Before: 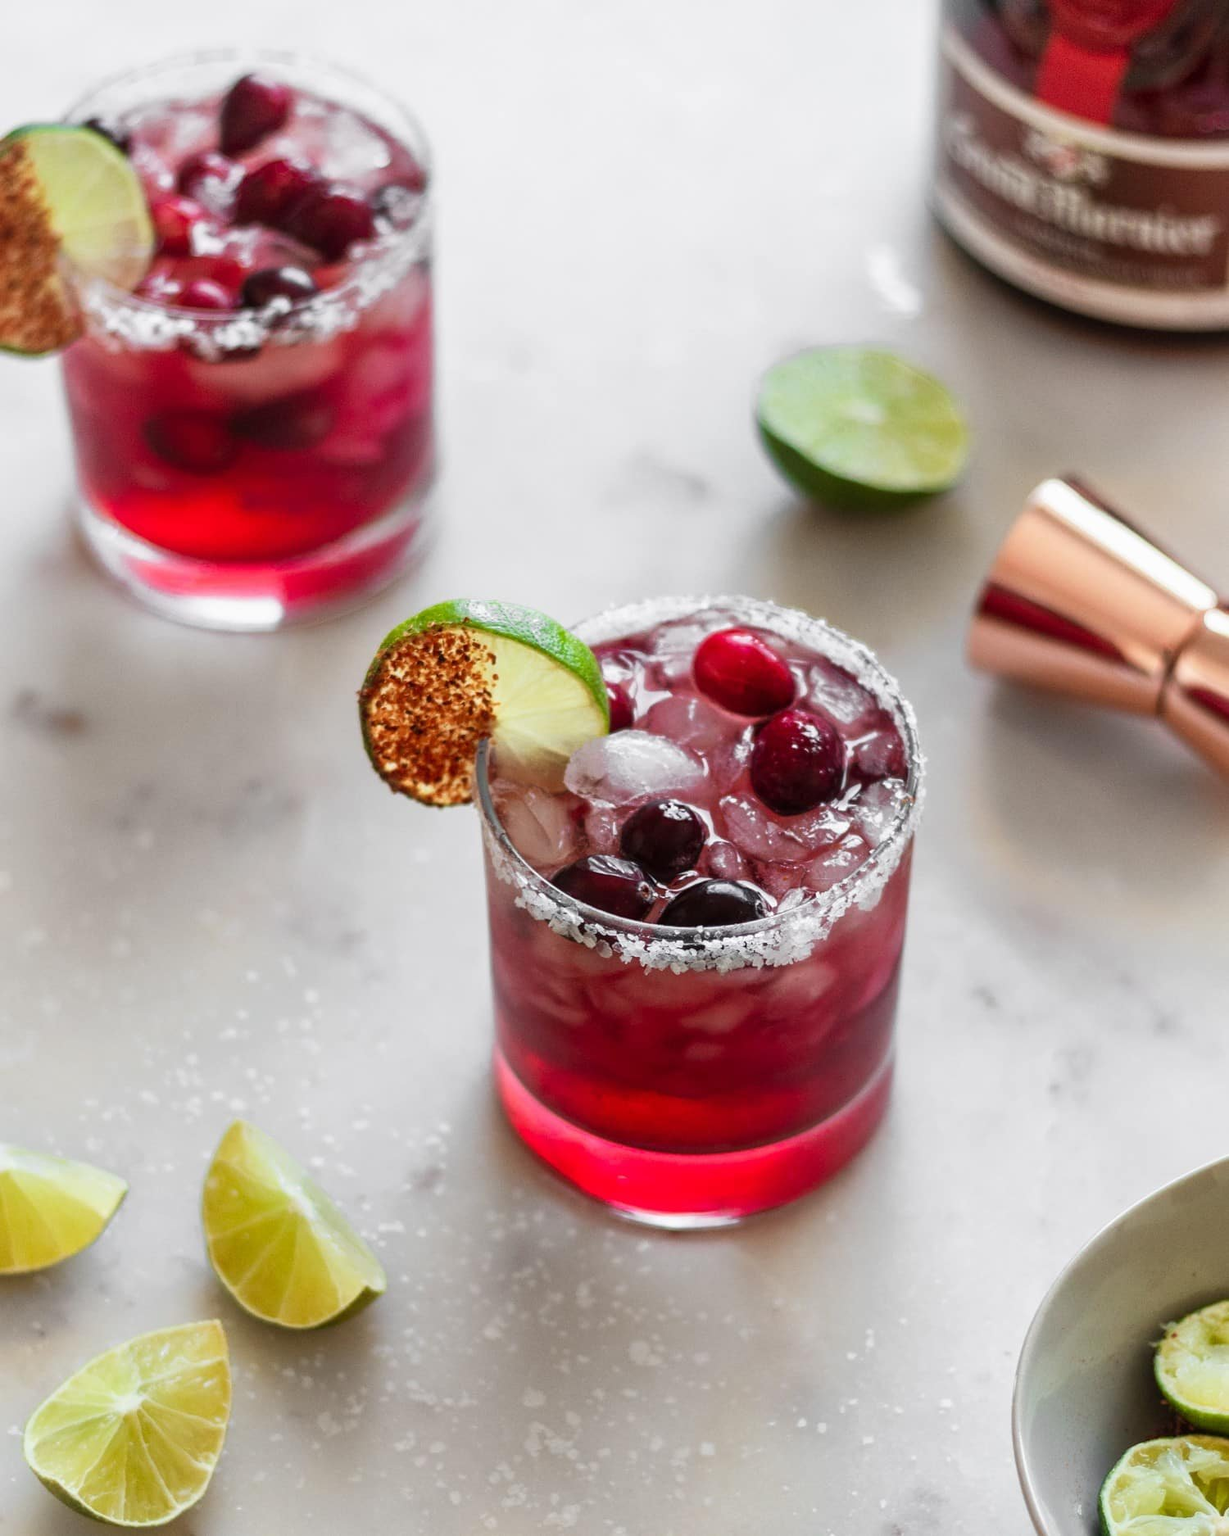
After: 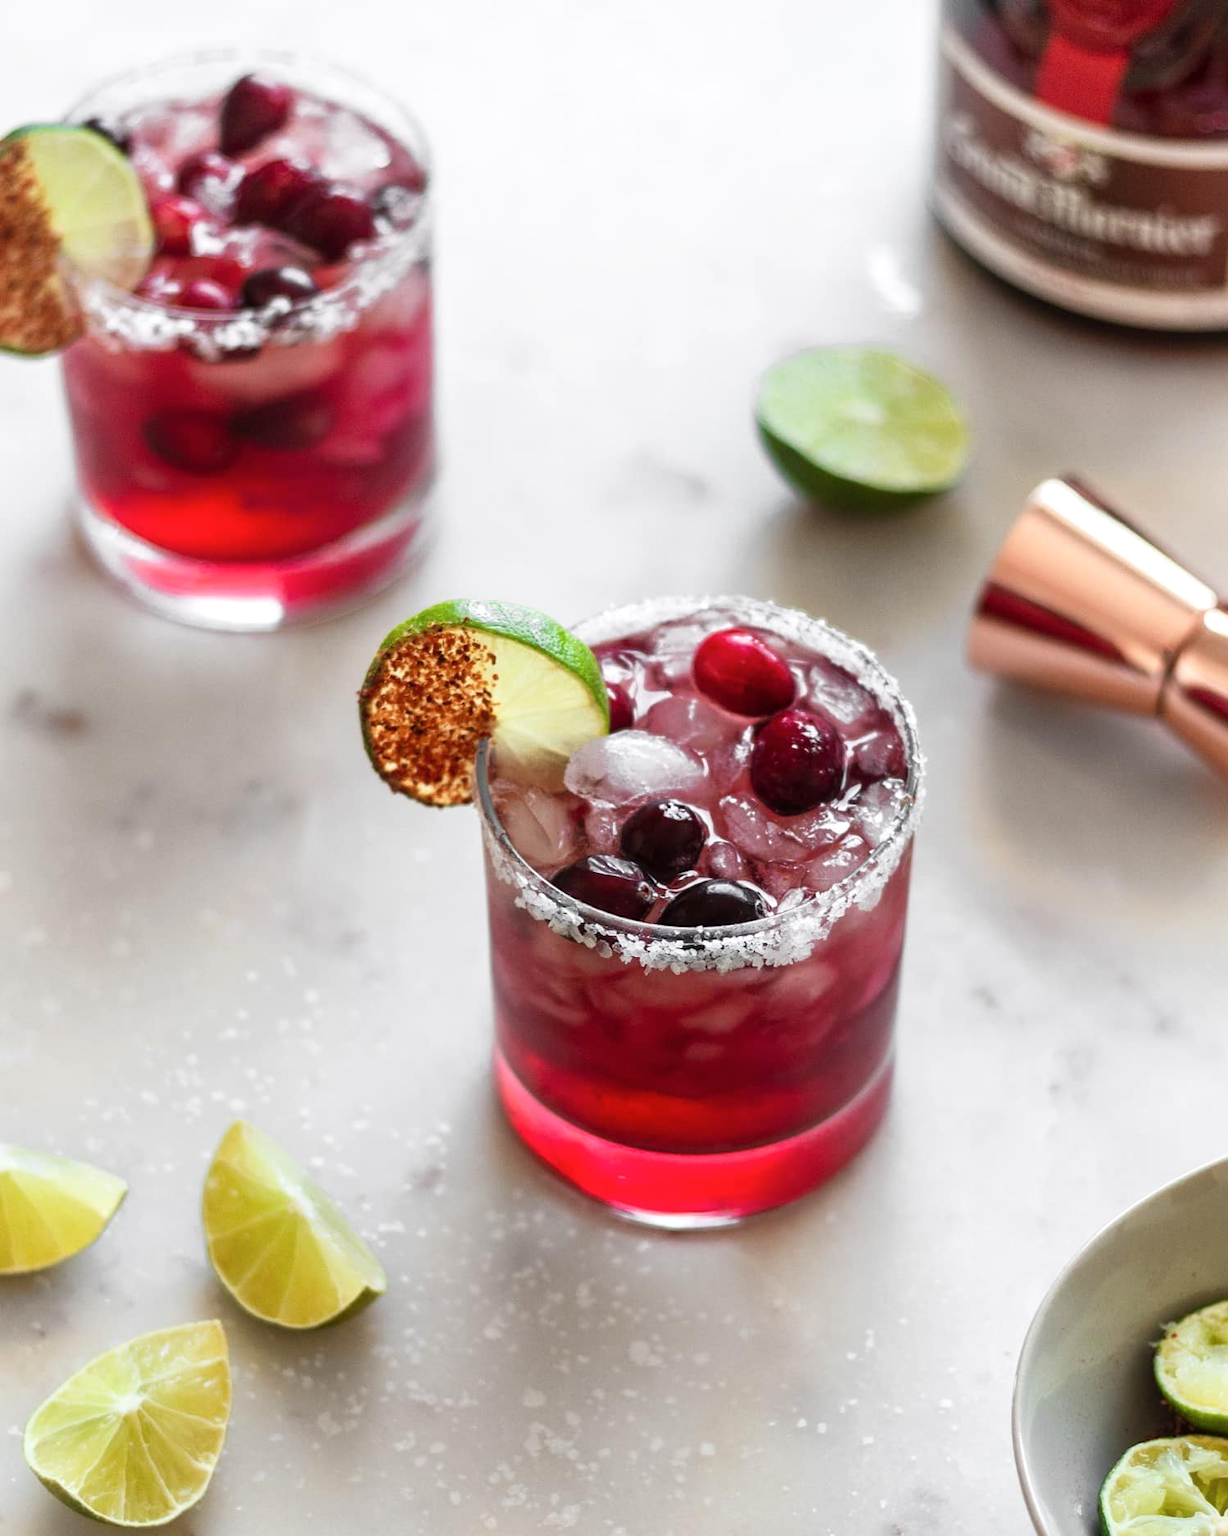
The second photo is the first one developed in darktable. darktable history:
shadows and highlights: shadows -12.03, white point adjustment 4.18, highlights 28.58
